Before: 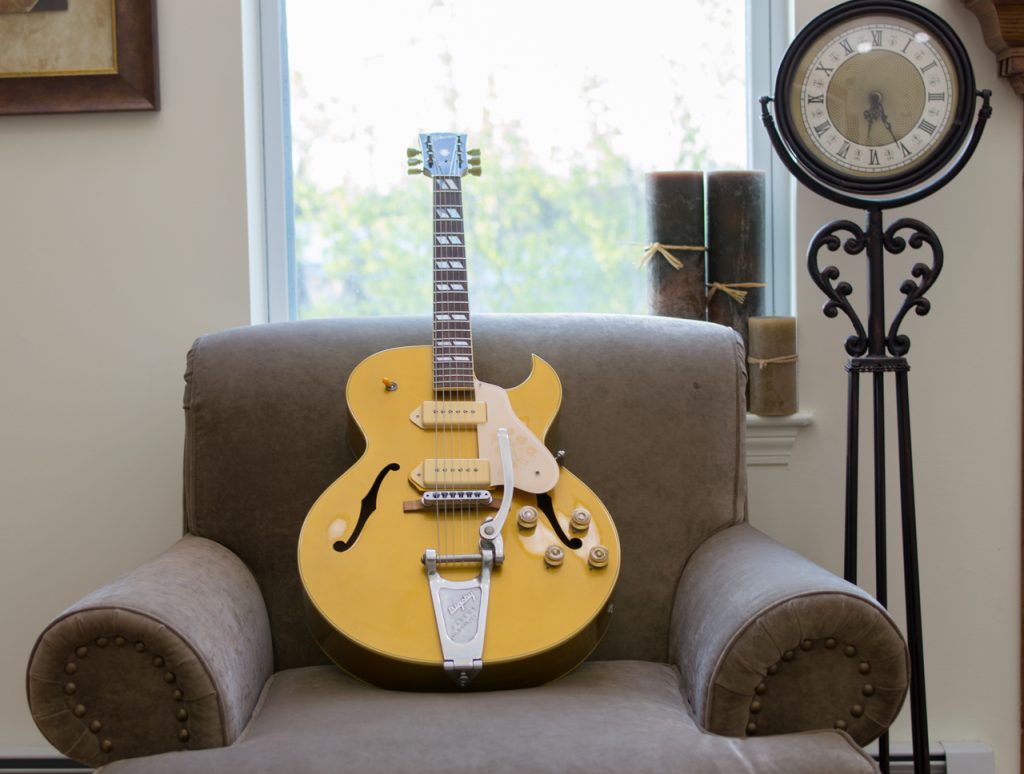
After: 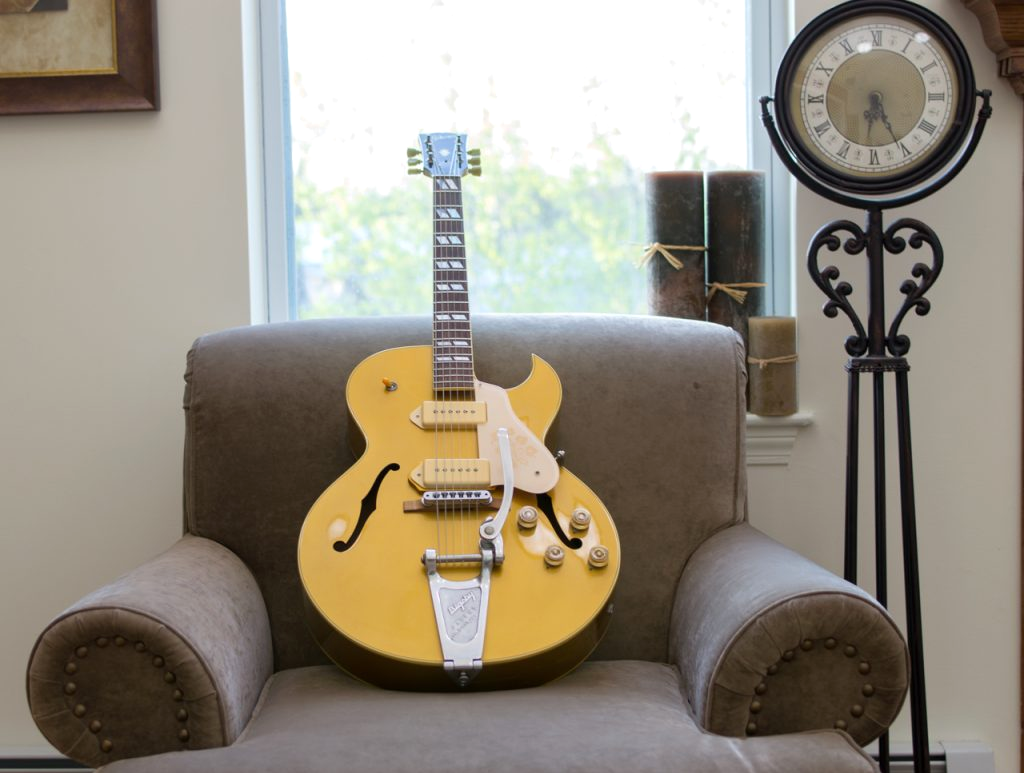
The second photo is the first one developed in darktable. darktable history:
crop: bottom 0.071%
exposure: exposure 0.127 EV, compensate highlight preservation false
